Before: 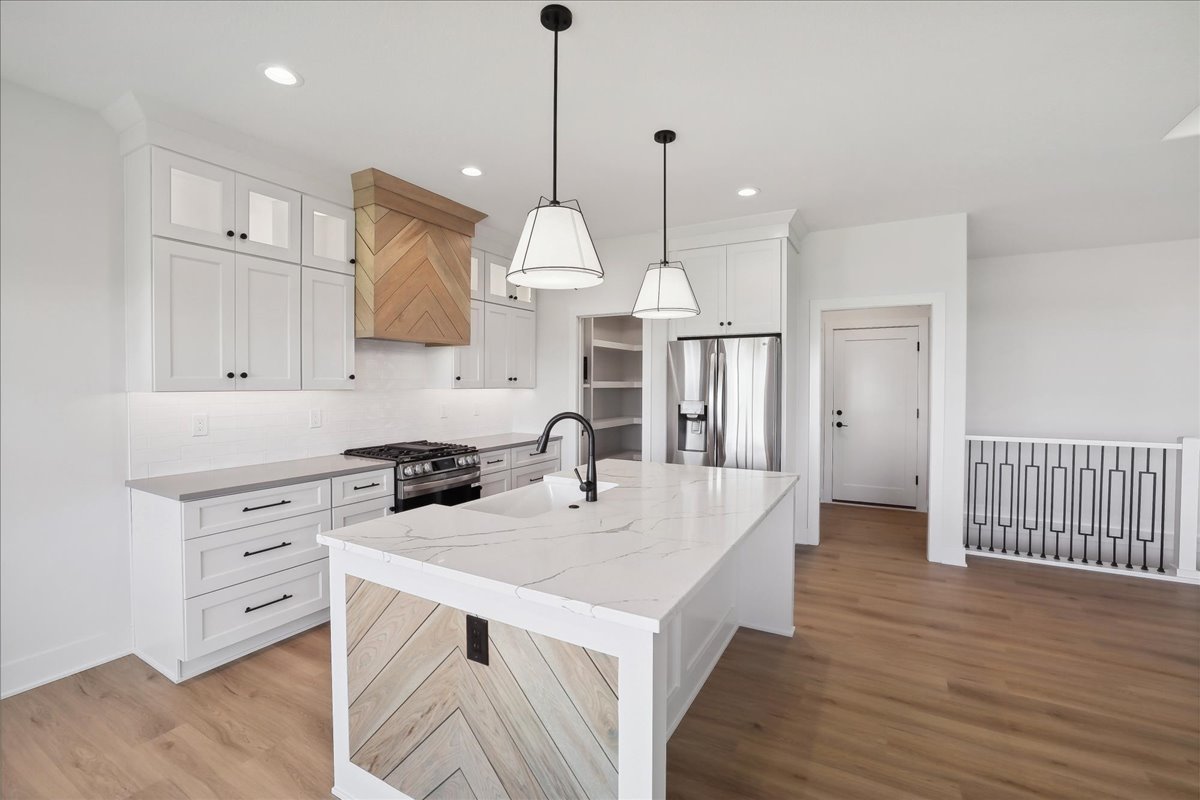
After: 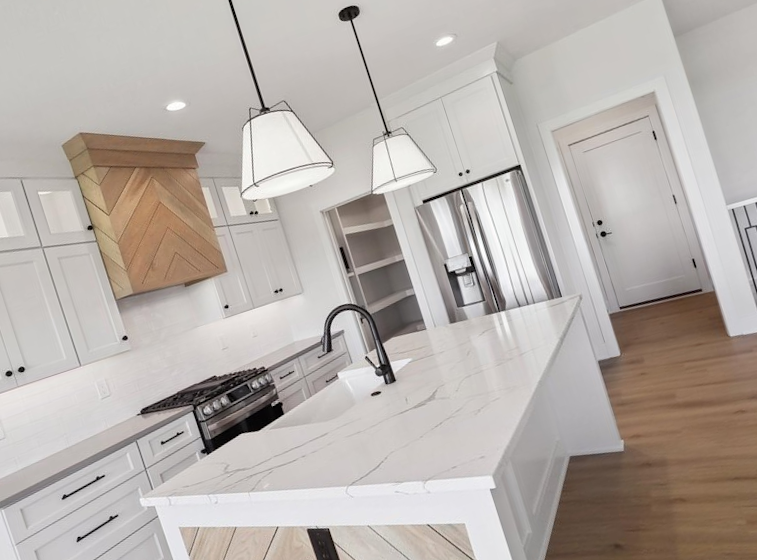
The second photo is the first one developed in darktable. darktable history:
crop and rotate: angle 17.85°, left 6.767%, right 4.163%, bottom 1.056%
